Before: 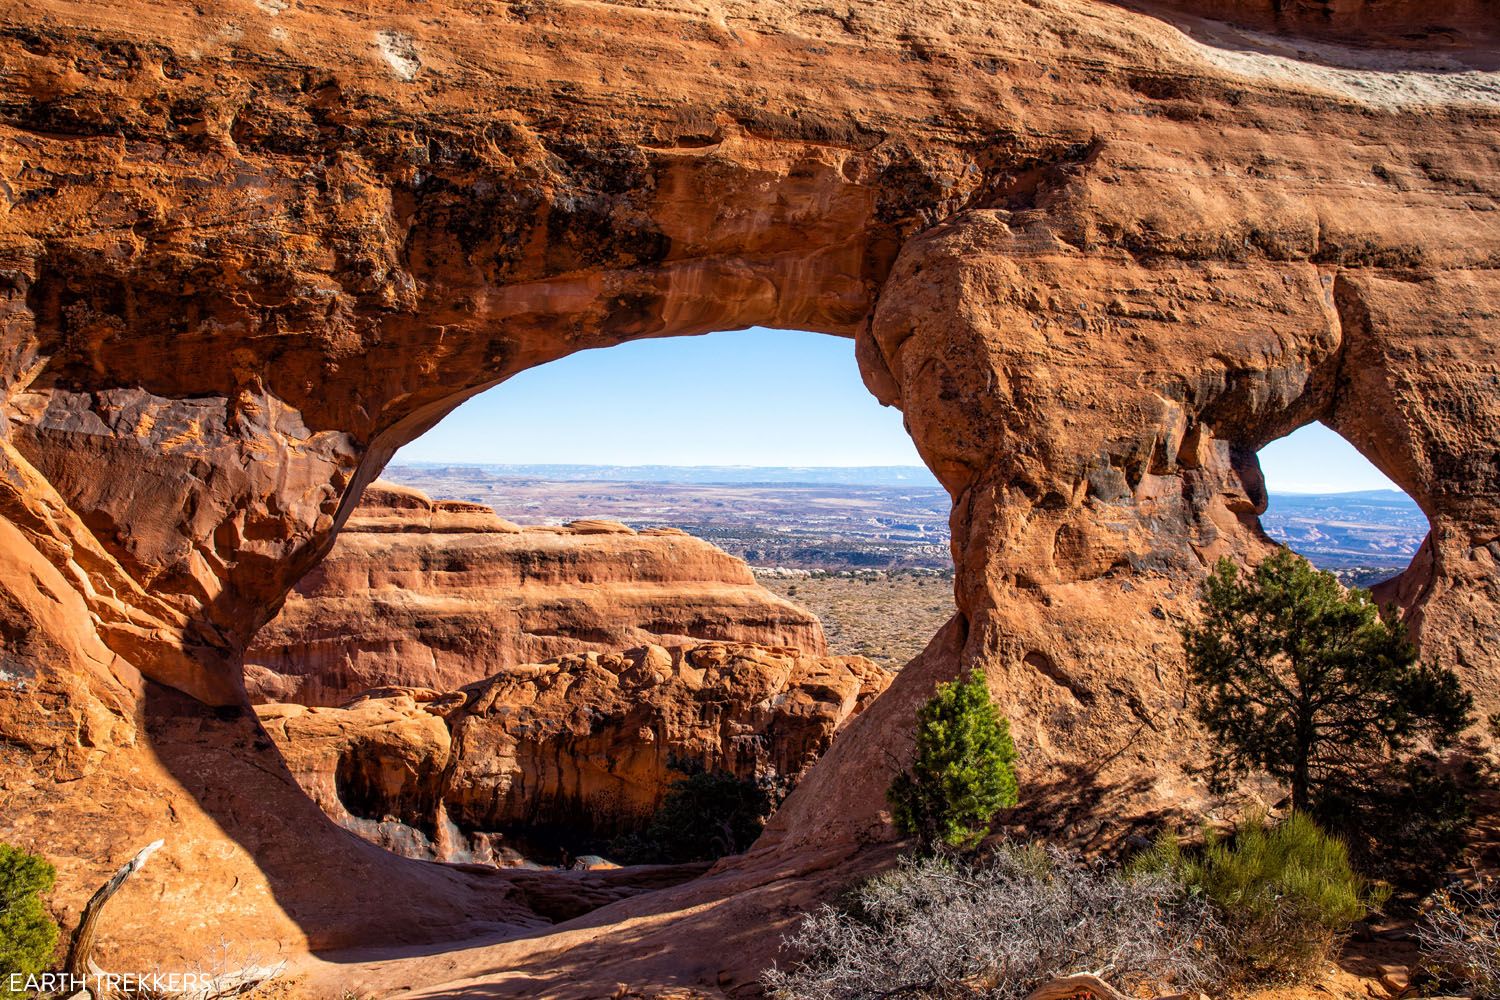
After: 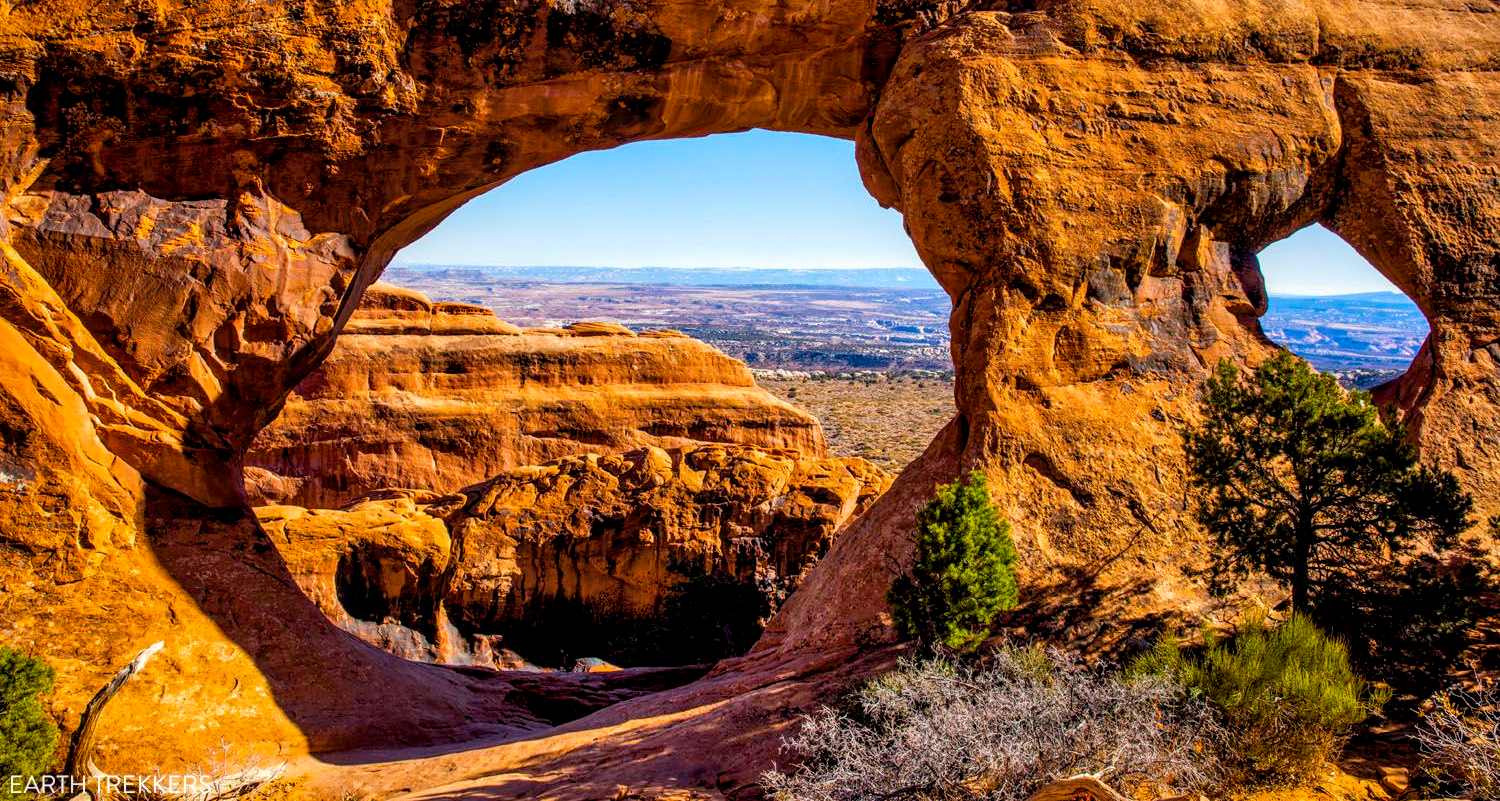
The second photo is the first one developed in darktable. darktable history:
shadows and highlights: highlights color adjustment 72.53%, low approximation 0.01, soften with gaussian
color balance rgb: global offset › luminance -0.468%, perceptual saturation grading › global saturation 40.615%, global vibrance 20%
local contrast: on, module defaults
crop and rotate: top 19.804%
